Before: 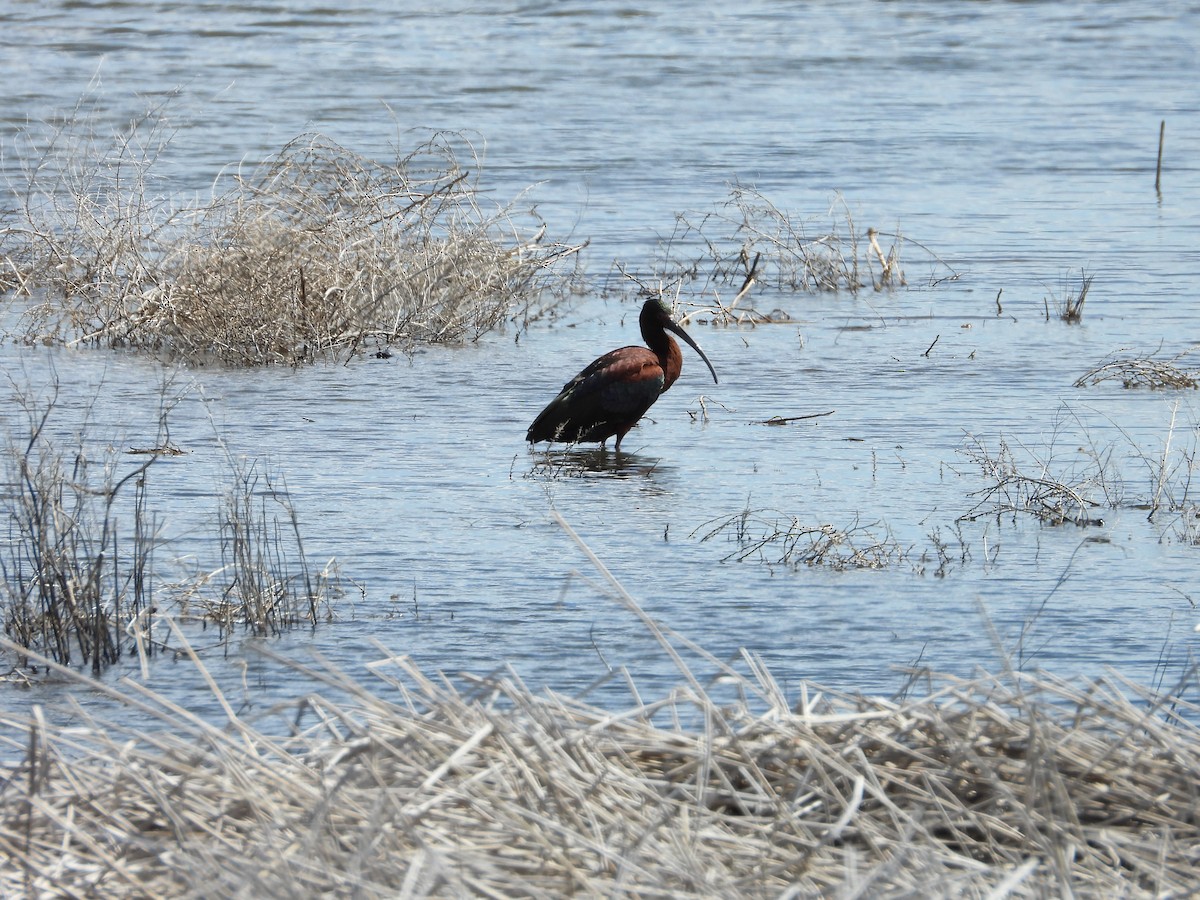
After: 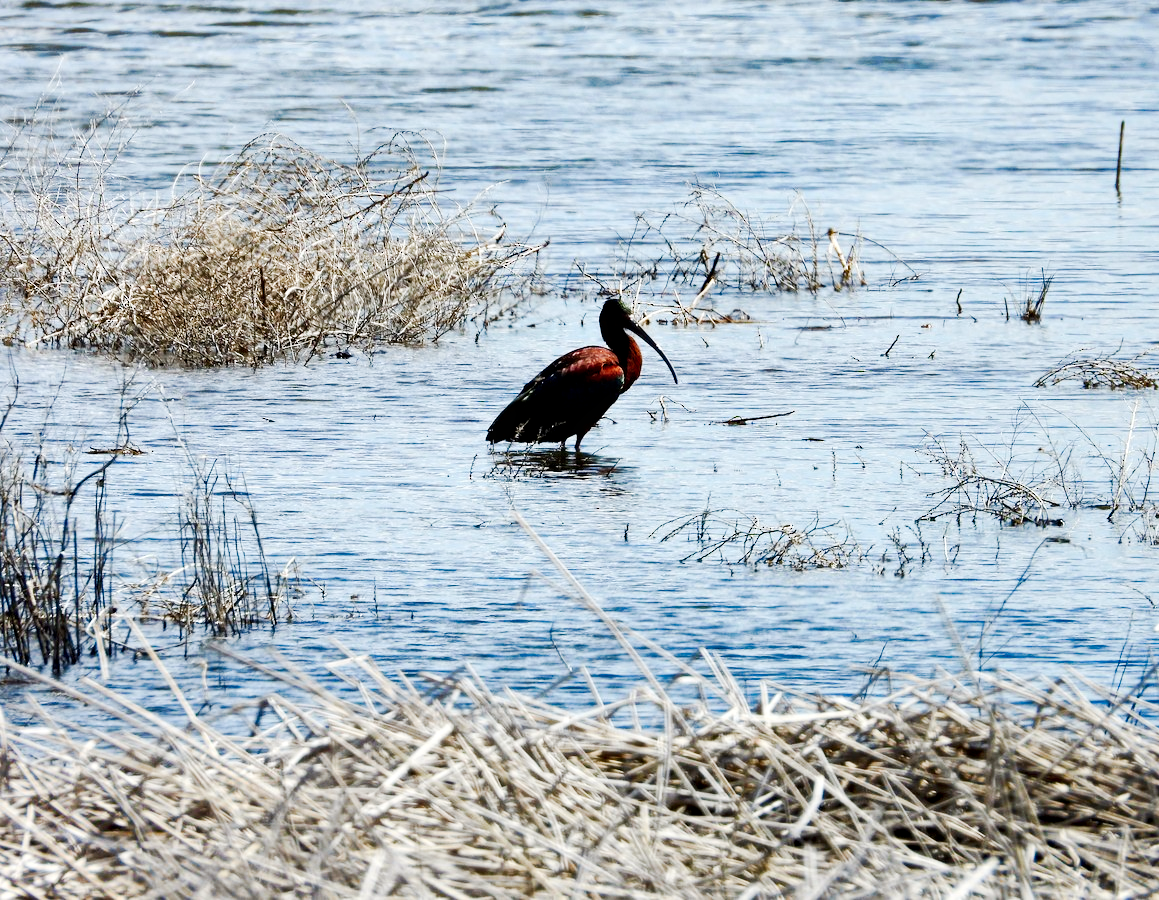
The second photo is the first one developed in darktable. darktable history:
color balance rgb: power › hue 62.16°, perceptual saturation grading › global saturation 20%, perceptual saturation grading › highlights -50.289%, perceptual saturation grading › shadows 30.93%, global vibrance 5.209%
haze removal: compatibility mode true, adaptive false
tone curve: curves: ch0 [(0, 0) (0.003, 0.016) (0.011, 0.016) (0.025, 0.016) (0.044, 0.016) (0.069, 0.016) (0.1, 0.026) (0.136, 0.047) (0.177, 0.088) (0.224, 0.14) (0.277, 0.2) (0.335, 0.276) (0.399, 0.37) (0.468, 0.47) (0.543, 0.583) (0.623, 0.698) (0.709, 0.779) (0.801, 0.858) (0.898, 0.929) (1, 1)], preserve colors none
local contrast: highlights 105%, shadows 99%, detail 131%, midtone range 0.2
contrast brightness saturation: contrast 0.173, saturation 0.298
crop and rotate: left 3.38%
